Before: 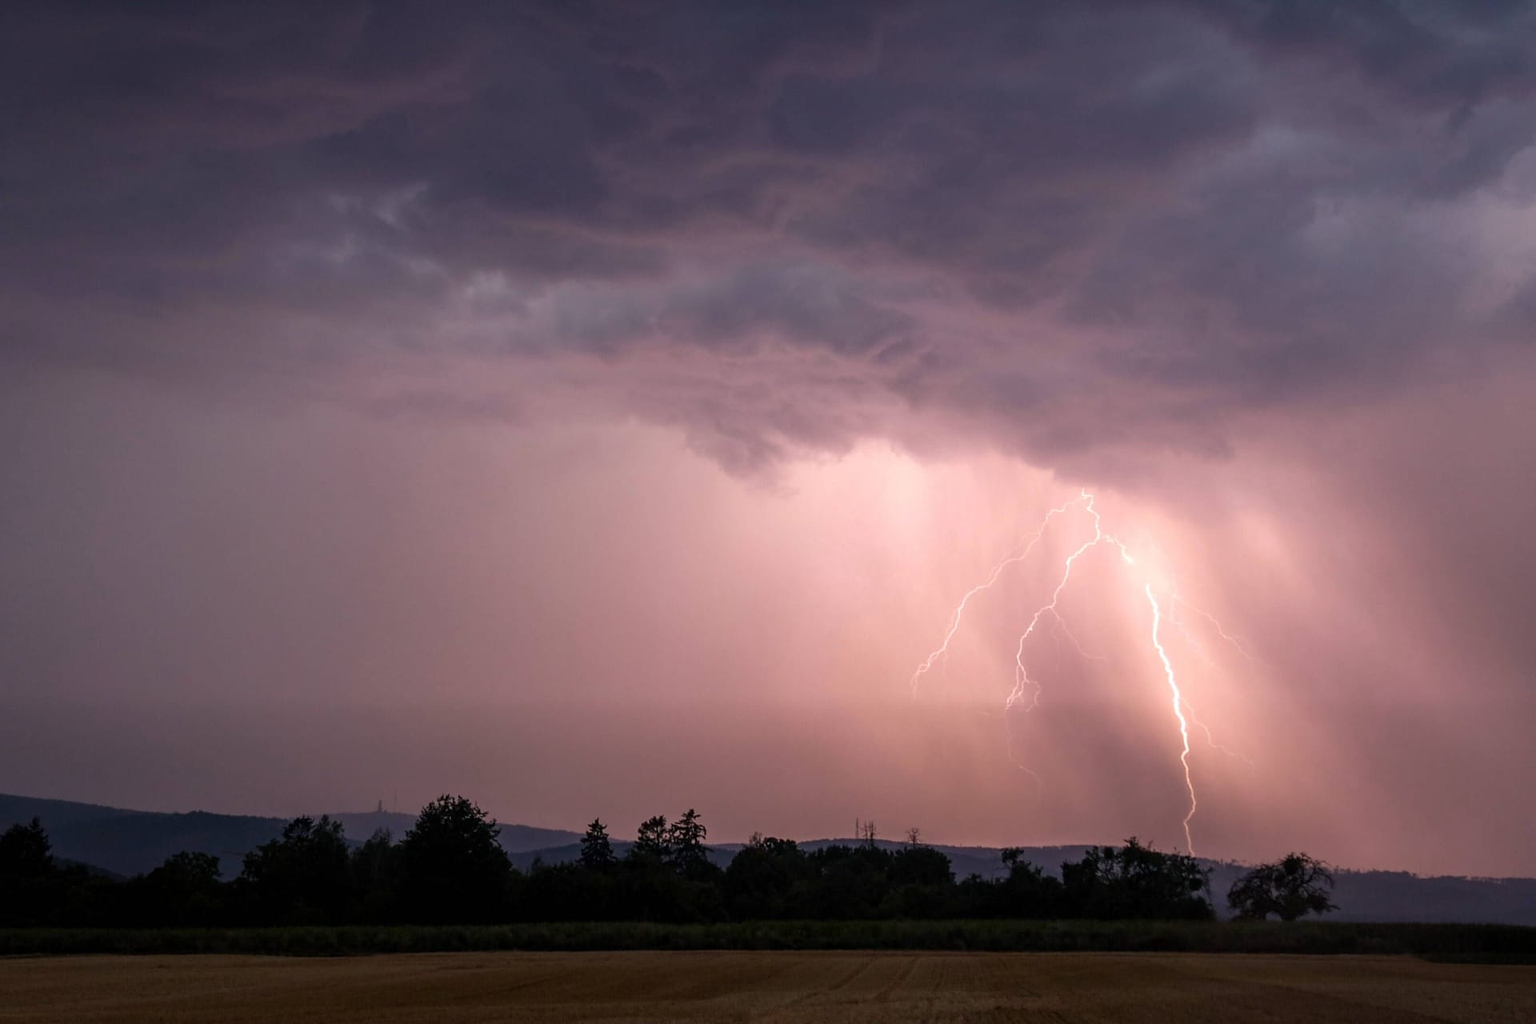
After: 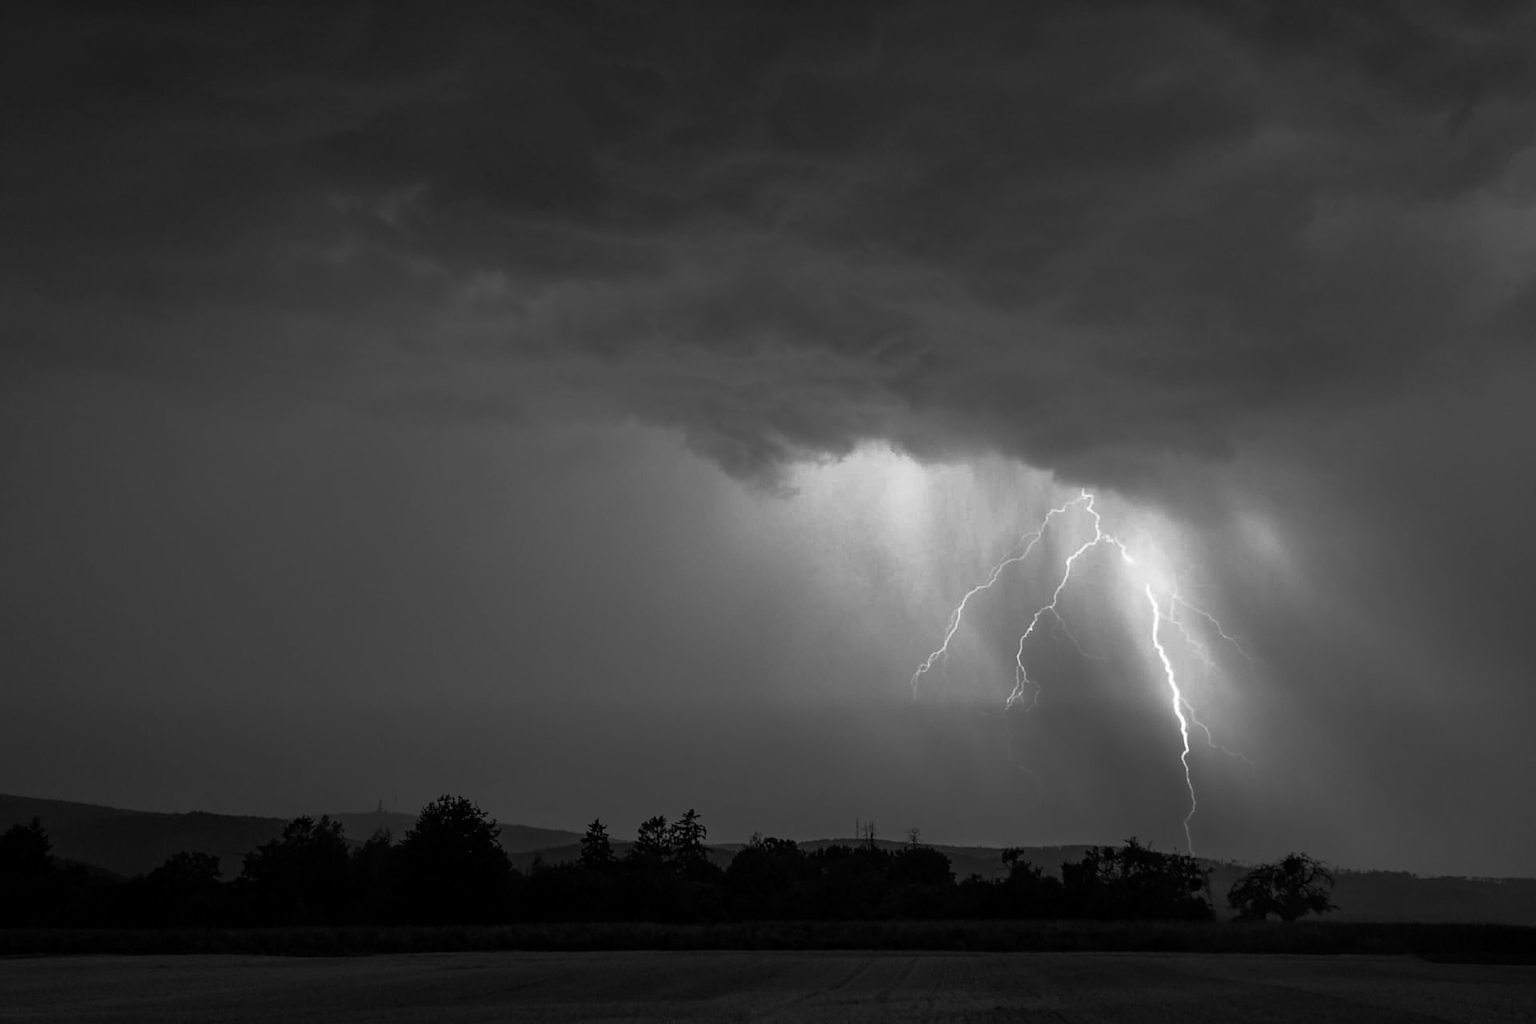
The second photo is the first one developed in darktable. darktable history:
monochrome: a 32, b 64, size 2.3, highlights 1
base curve: curves: ch0 [(0, 0) (0.564, 0.291) (0.802, 0.731) (1, 1)]
contrast brightness saturation: contrast 0.01, saturation -0.05
color balance rgb: linear chroma grading › global chroma 33.4%
